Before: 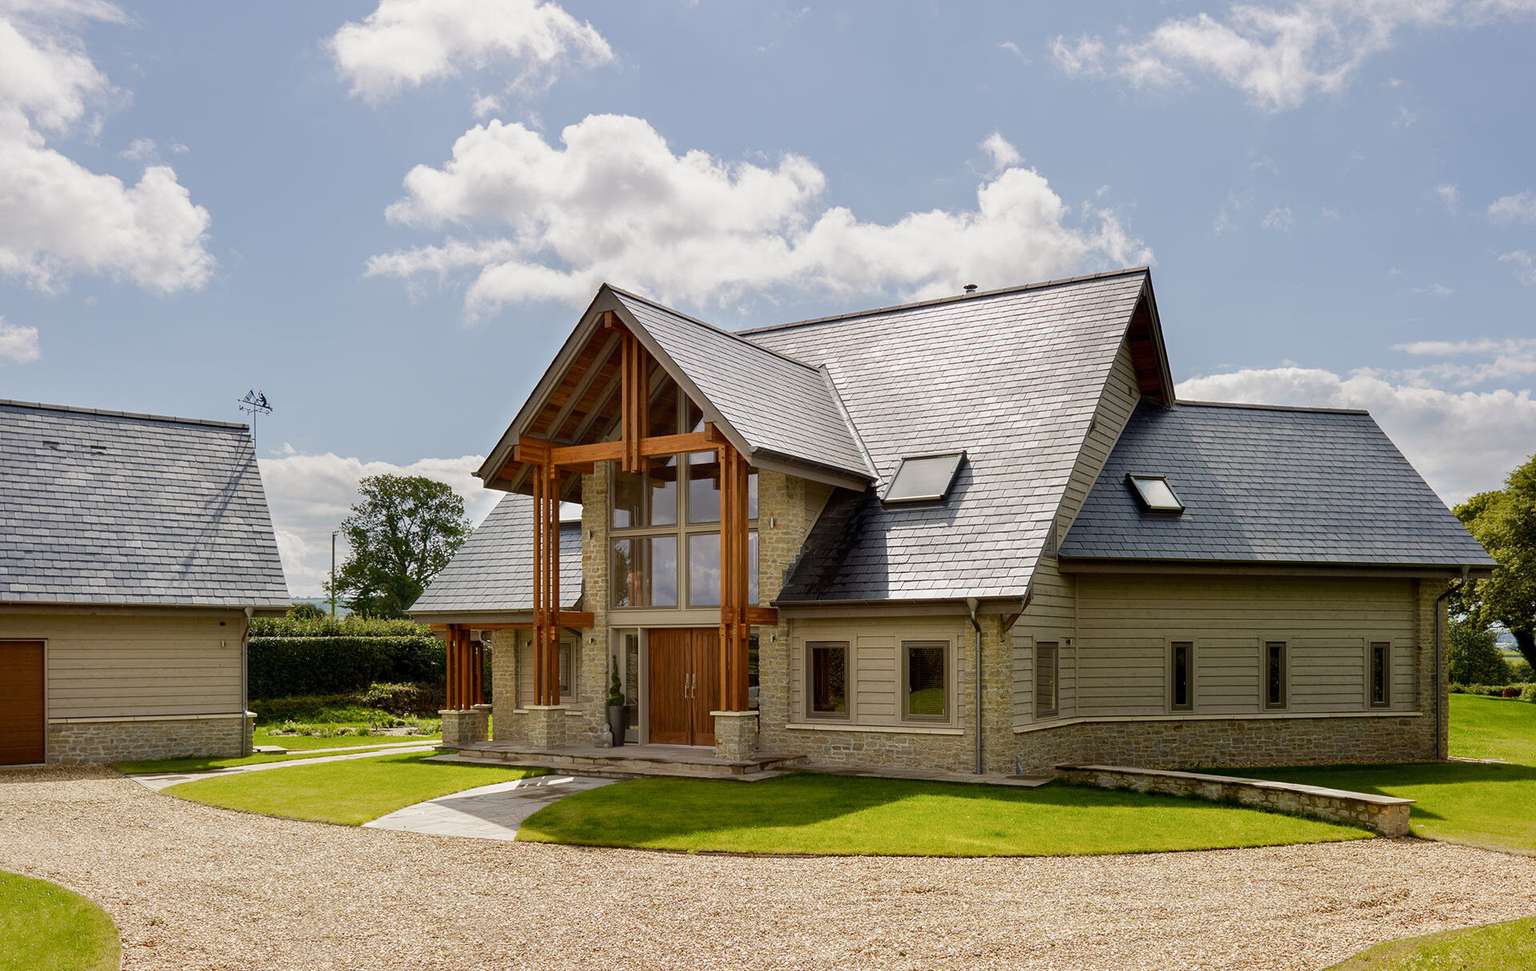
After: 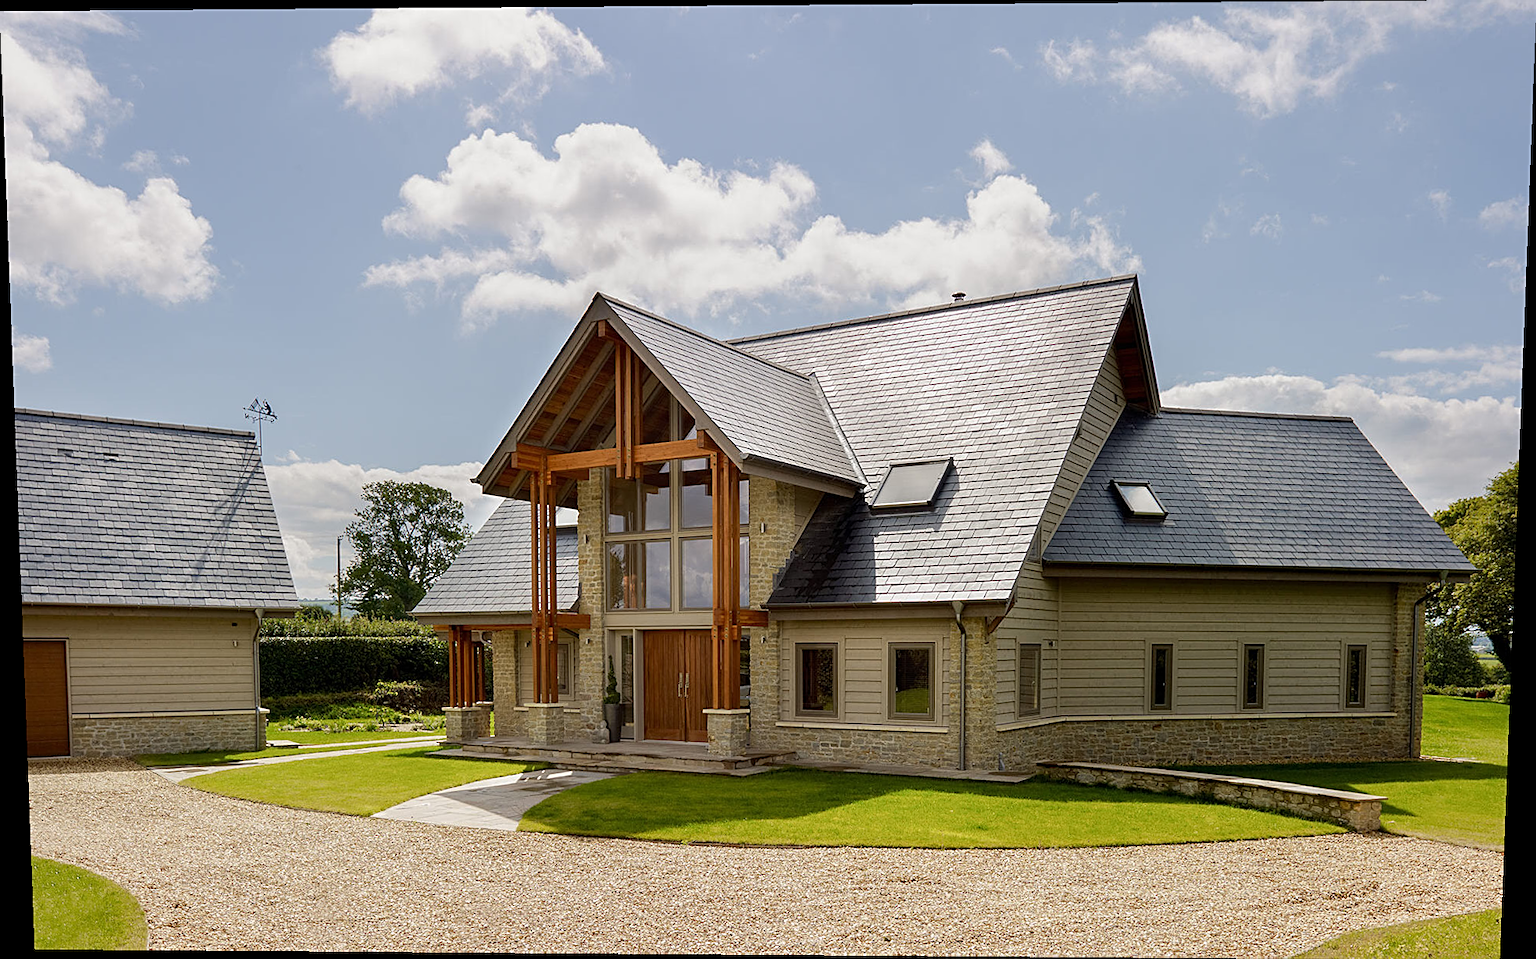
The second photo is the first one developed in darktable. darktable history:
sharpen: on, module defaults
rotate and perspective: lens shift (vertical) 0.048, lens shift (horizontal) -0.024, automatic cropping off
